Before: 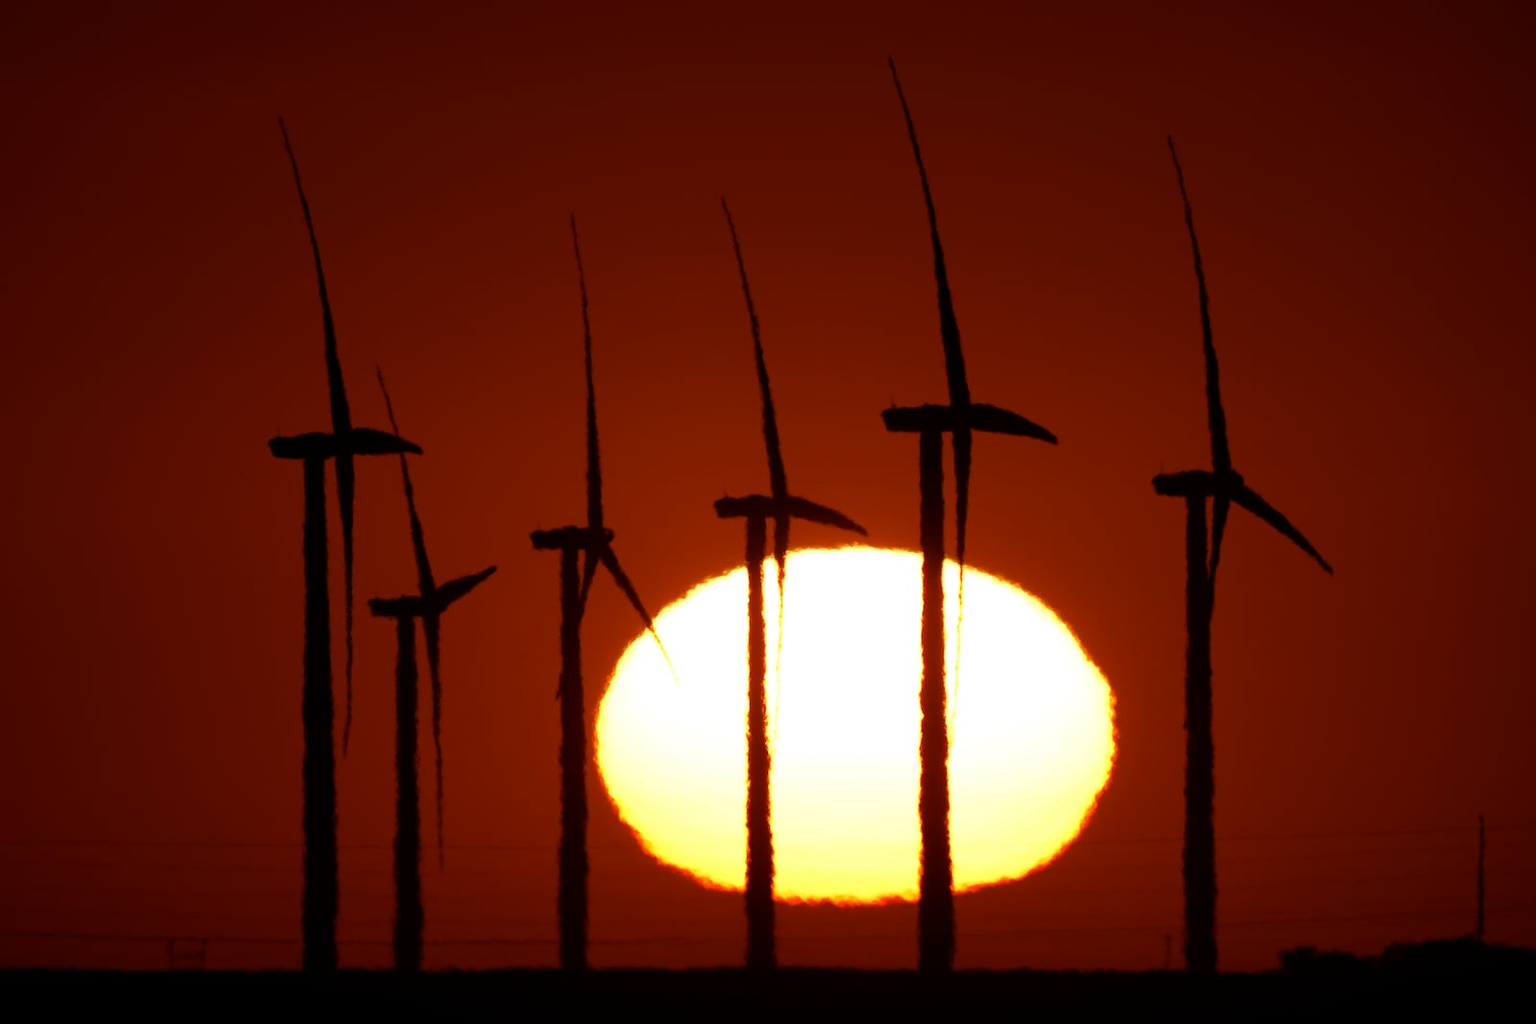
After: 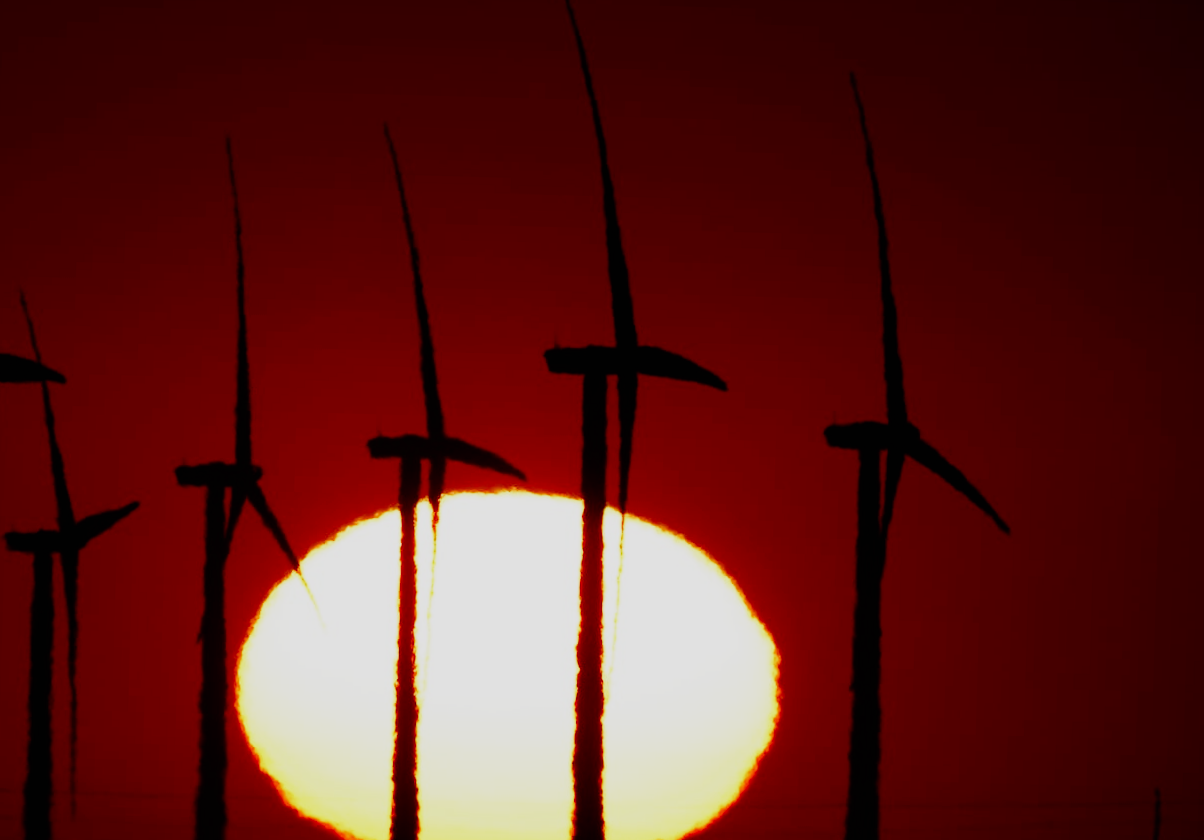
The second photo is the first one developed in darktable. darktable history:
sigmoid: contrast 1.69, skew -0.23, preserve hue 0%, red attenuation 0.1, red rotation 0.035, green attenuation 0.1, green rotation -0.017, blue attenuation 0.15, blue rotation -0.052, base primaries Rec2020
crop: left 23.095%, top 5.827%, bottom 11.854%
rotate and perspective: rotation 1.57°, crop left 0.018, crop right 0.982, crop top 0.039, crop bottom 0.961
